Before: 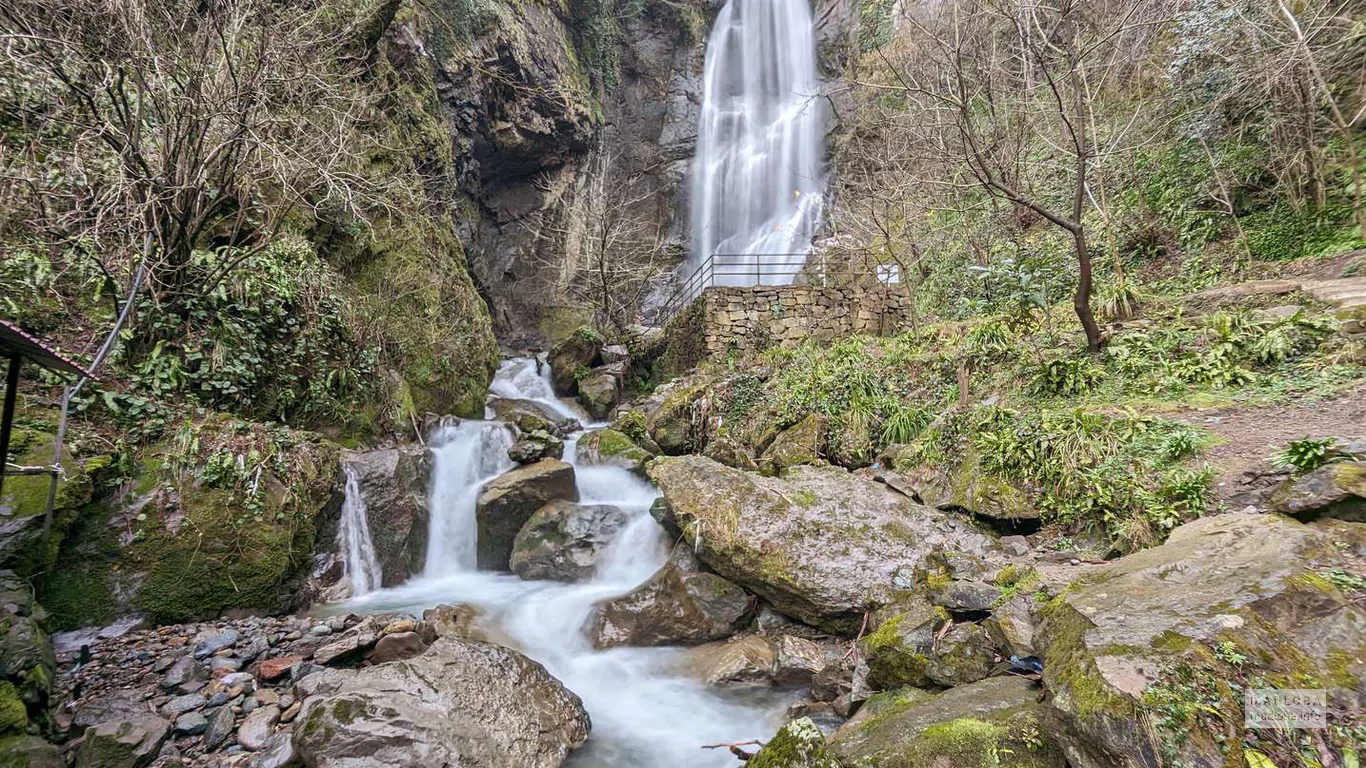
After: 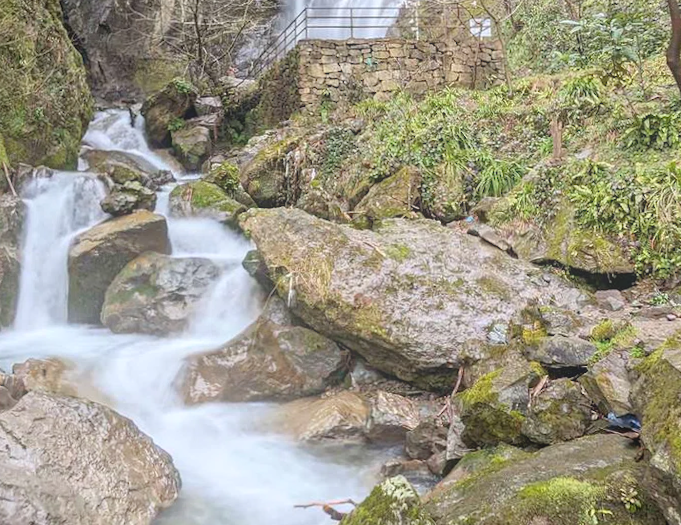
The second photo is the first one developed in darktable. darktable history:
rotate and perspective: rotation 0.226°, lens shift (vertical) -0.042, crop left 0.023, crop right 0.982, crop top 0.006, crop bottom 0.994
bloom: threshold 82.5%, strength 16.25%
crop and rotate: left 29.237%, top 31.152%, right 19.807%
